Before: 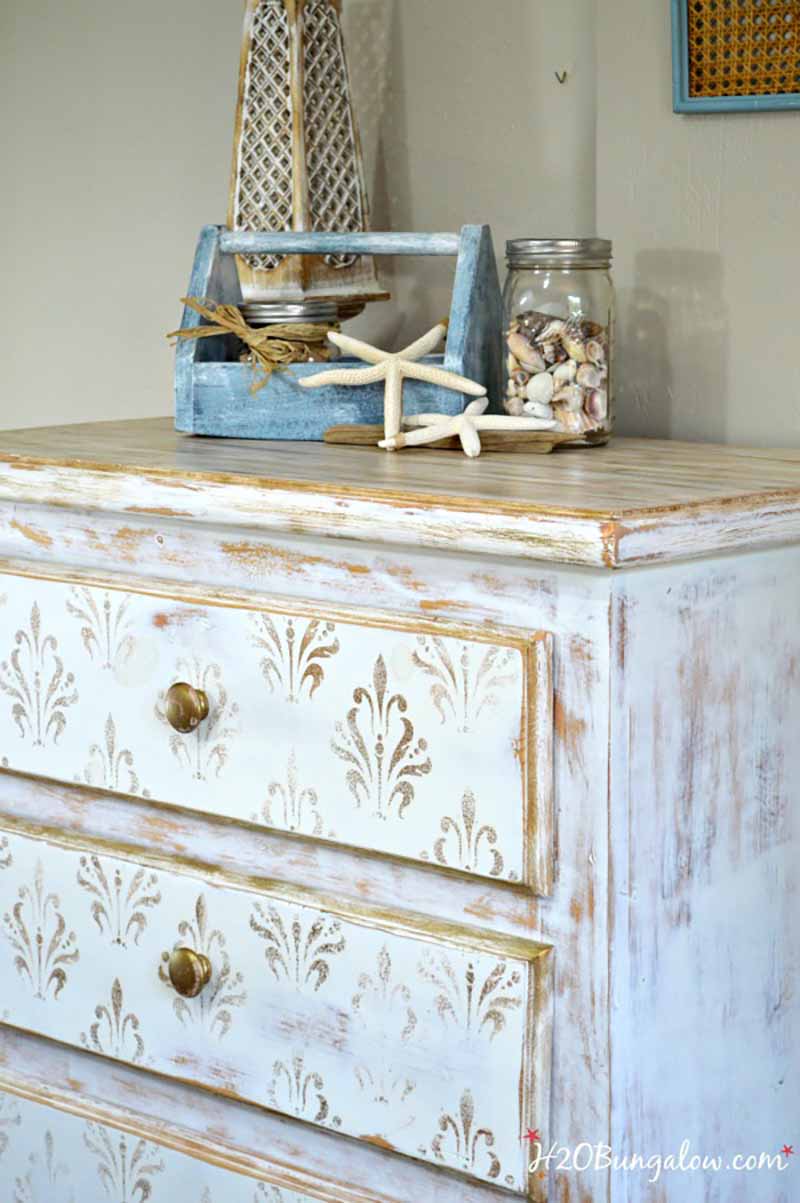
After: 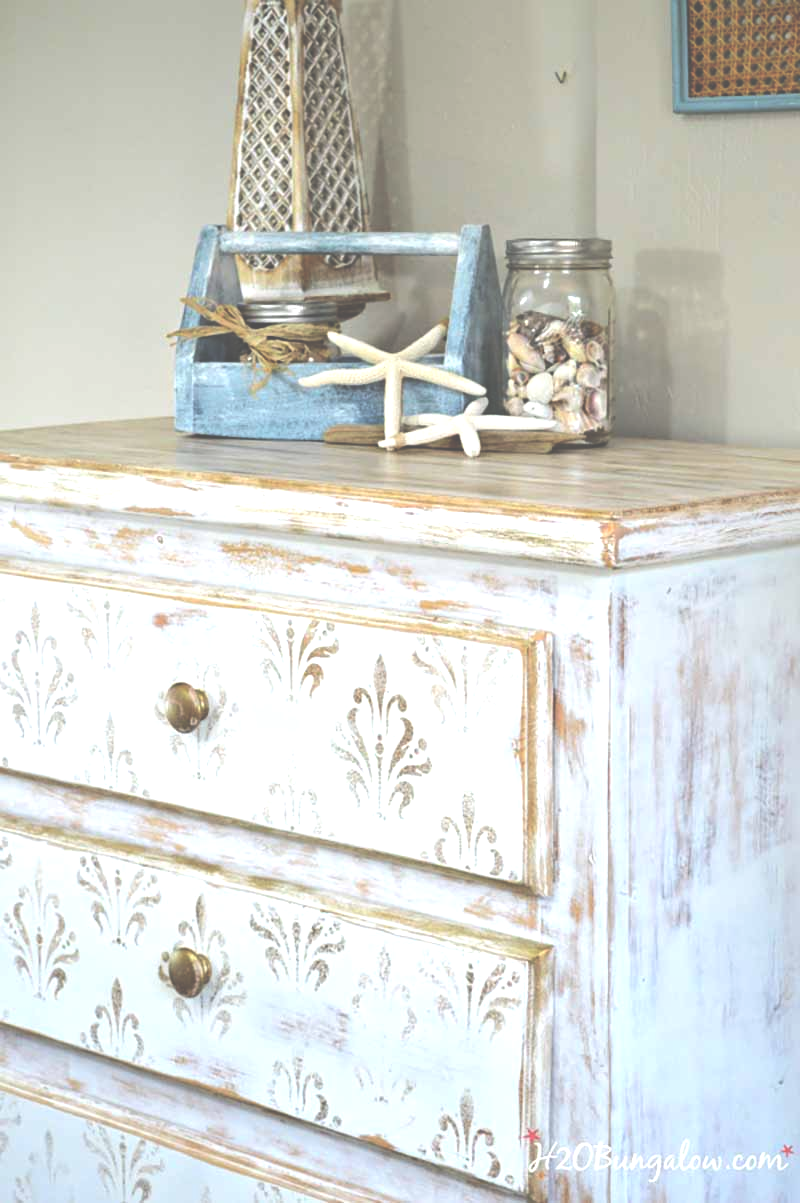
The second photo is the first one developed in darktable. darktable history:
tone equalizer: -8 EV -0.417 EV, -7 EV -0.389 EV, -6 EV -0.333 EV, -5 EV -0.222 EV, -3 EV 0.222 EV, -2 EV 0.333 EV, -1 EV 0.389 EV, +0 EV 0.417 EV, edges refinement/feathering 500, mask exposure compensation -1.57 EV, preserve details no
exposure: black level correction -0.087, compensate highlight preservation false
